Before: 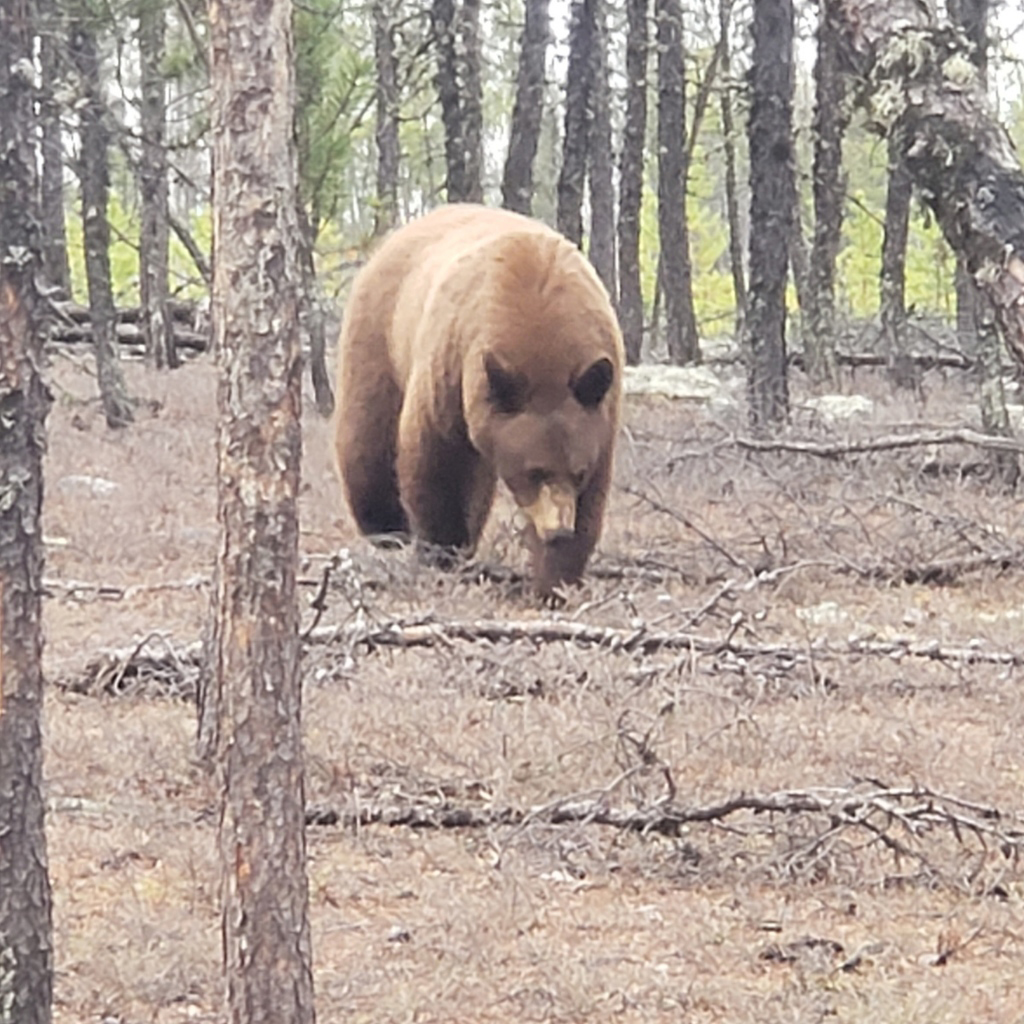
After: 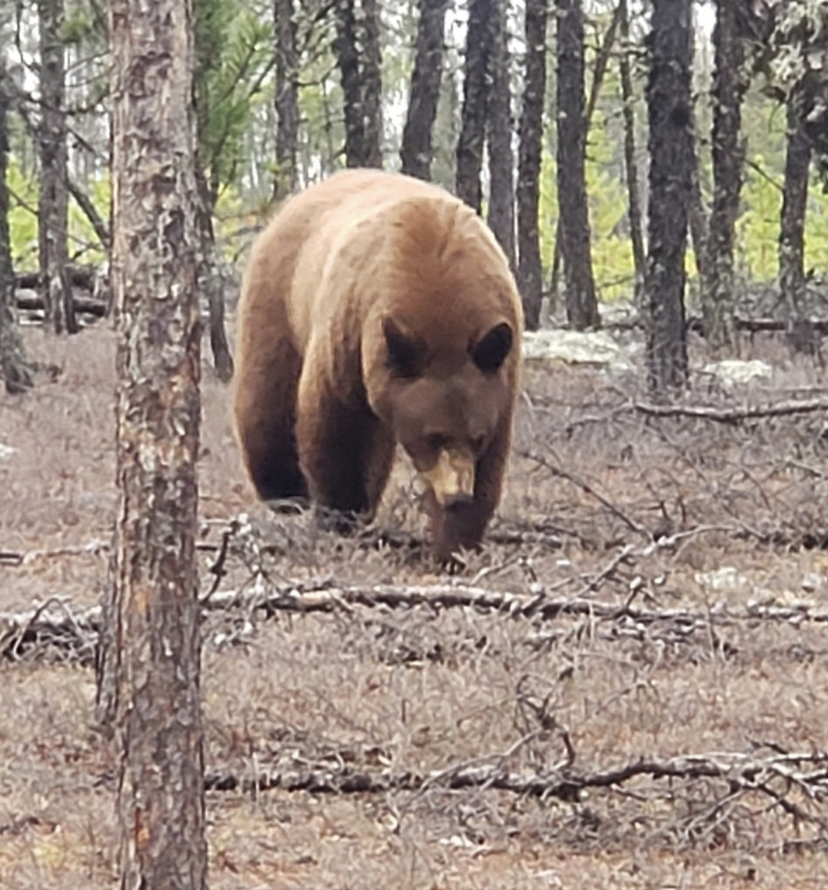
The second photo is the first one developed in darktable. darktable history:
crop: left 9.929%, top 3.475%, right 9.188%, bottom 9.529%
contrast brightness saturation: brightness -0.2, saturation 0.08
